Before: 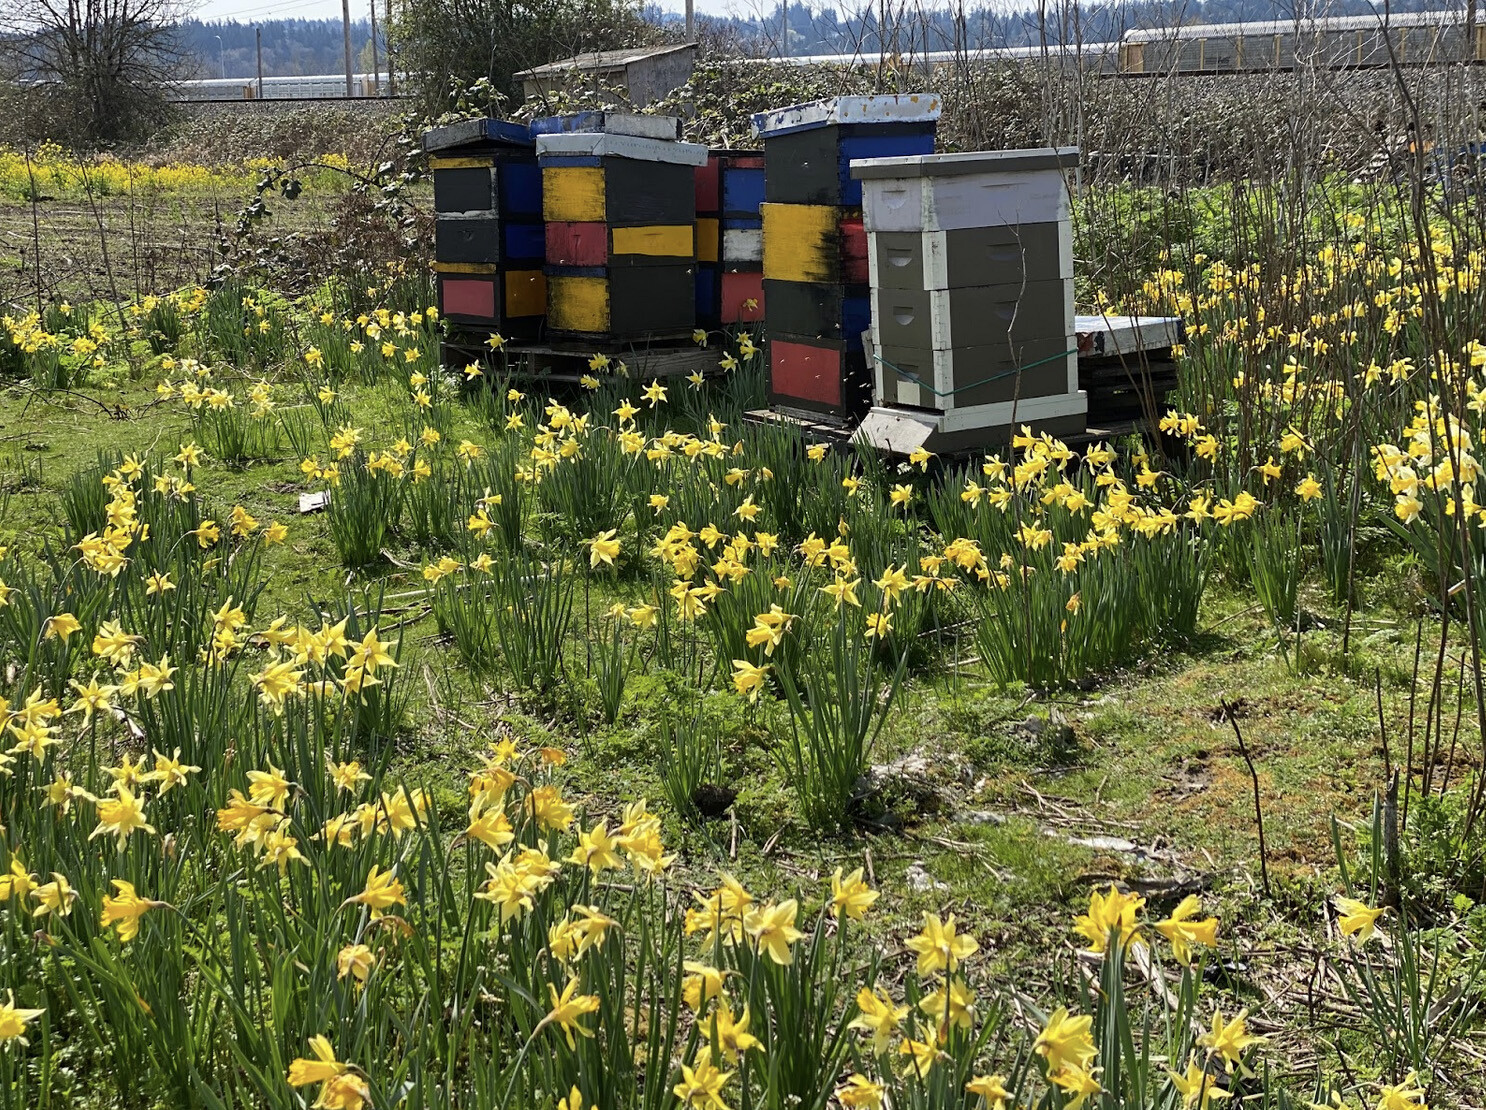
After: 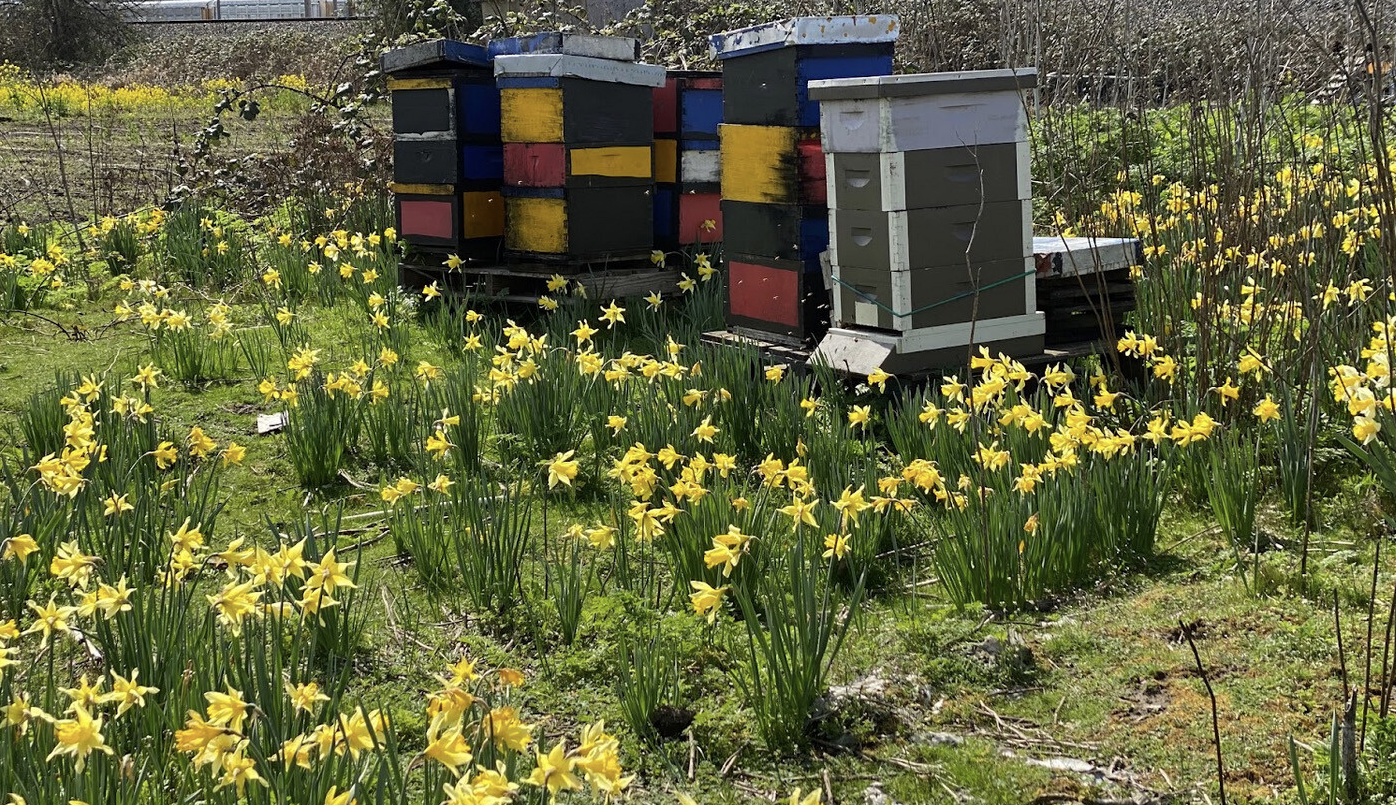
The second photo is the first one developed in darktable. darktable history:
crop: left 2.862%, top 7.194%, right 3.18%, bottom 20.225%
